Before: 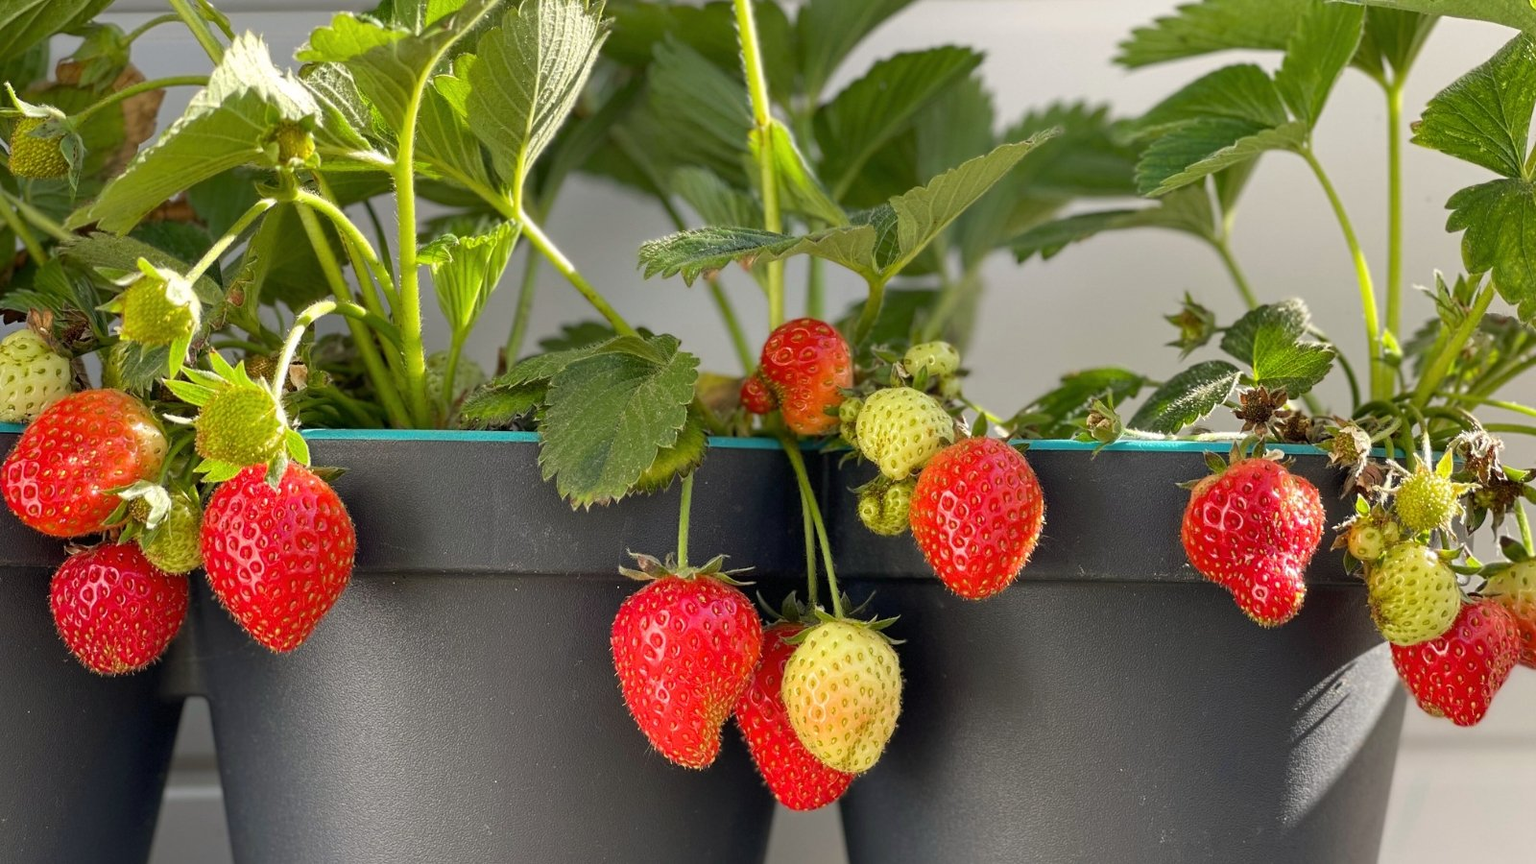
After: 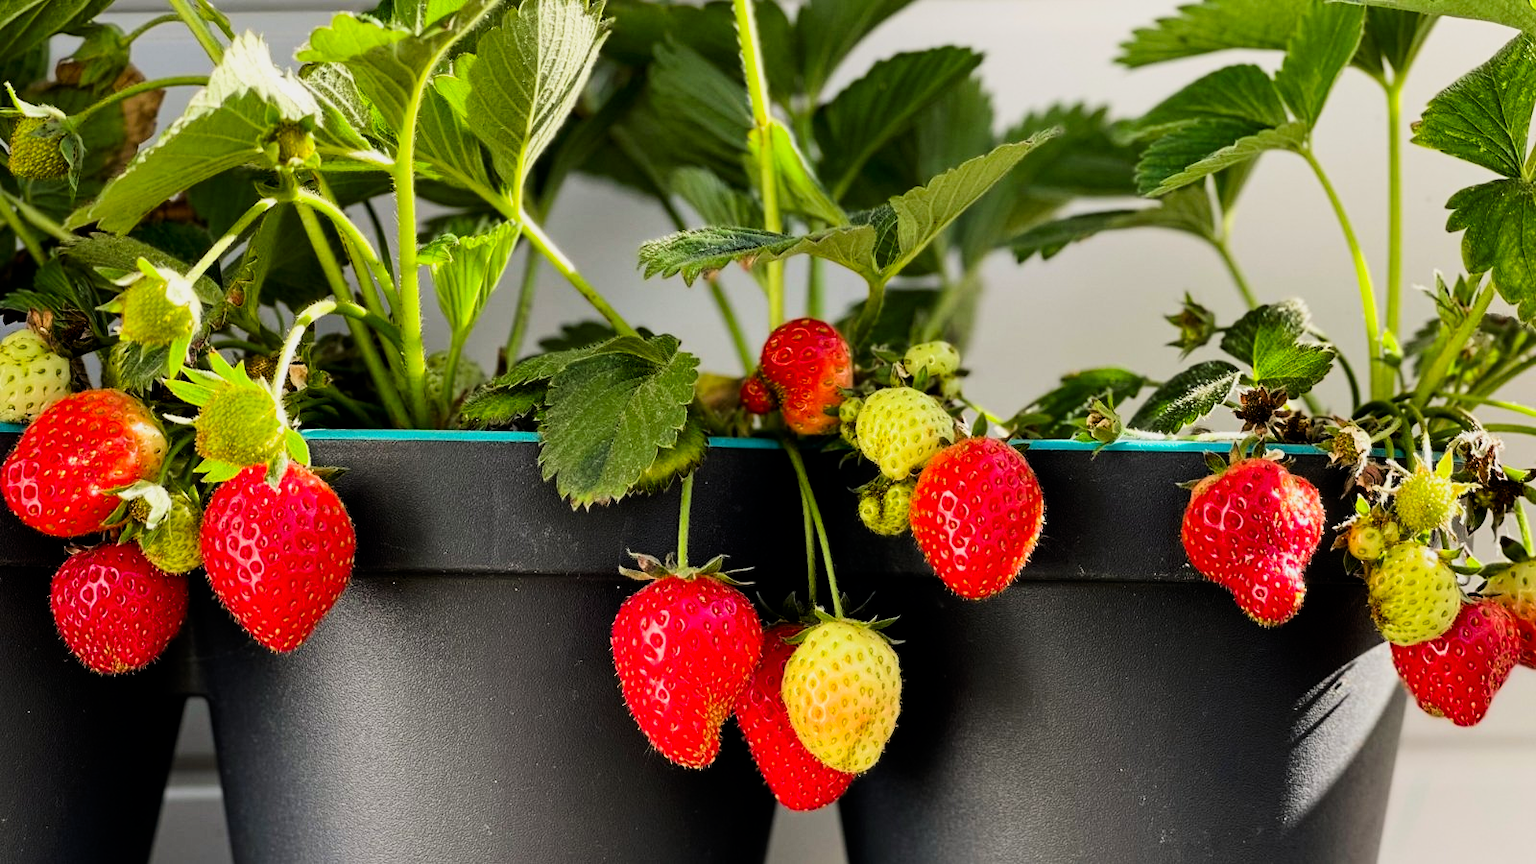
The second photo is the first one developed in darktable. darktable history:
contrast brightness saturation: contrast 0.16, saturation 0.32
filmic rgb: black relative exposure -5 EV, hardness 2.88, contrast 1.4, highlights saturation mix -30%
